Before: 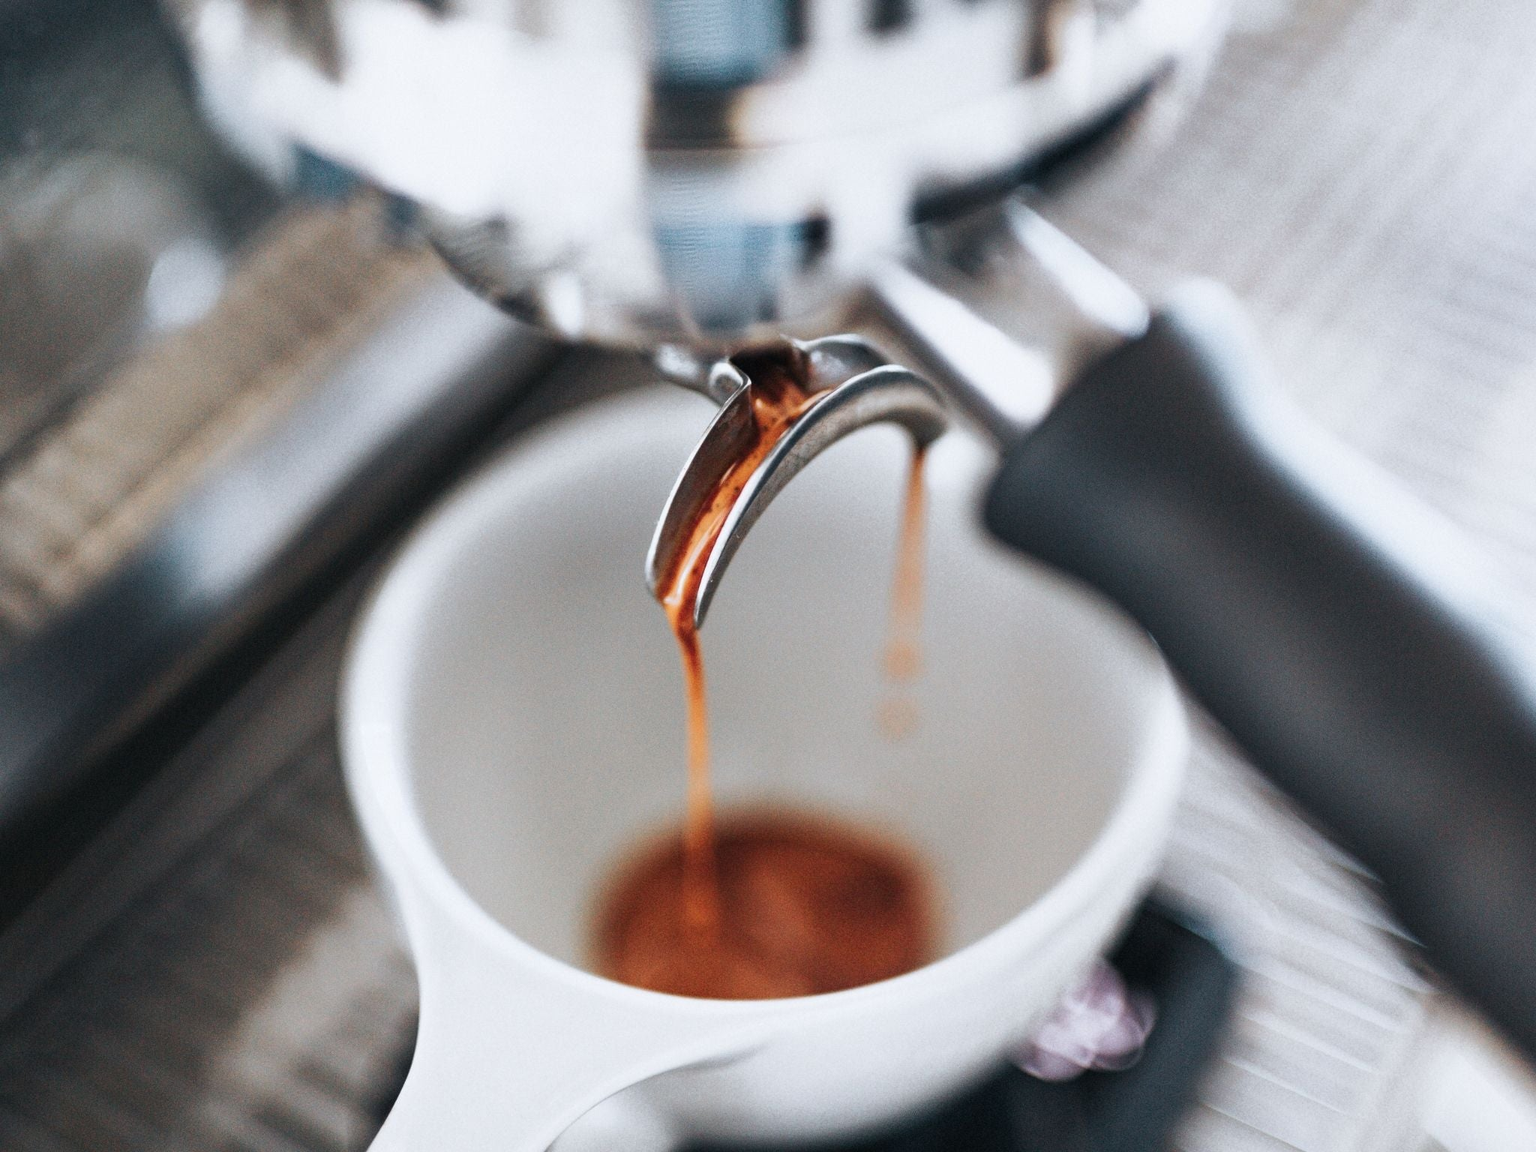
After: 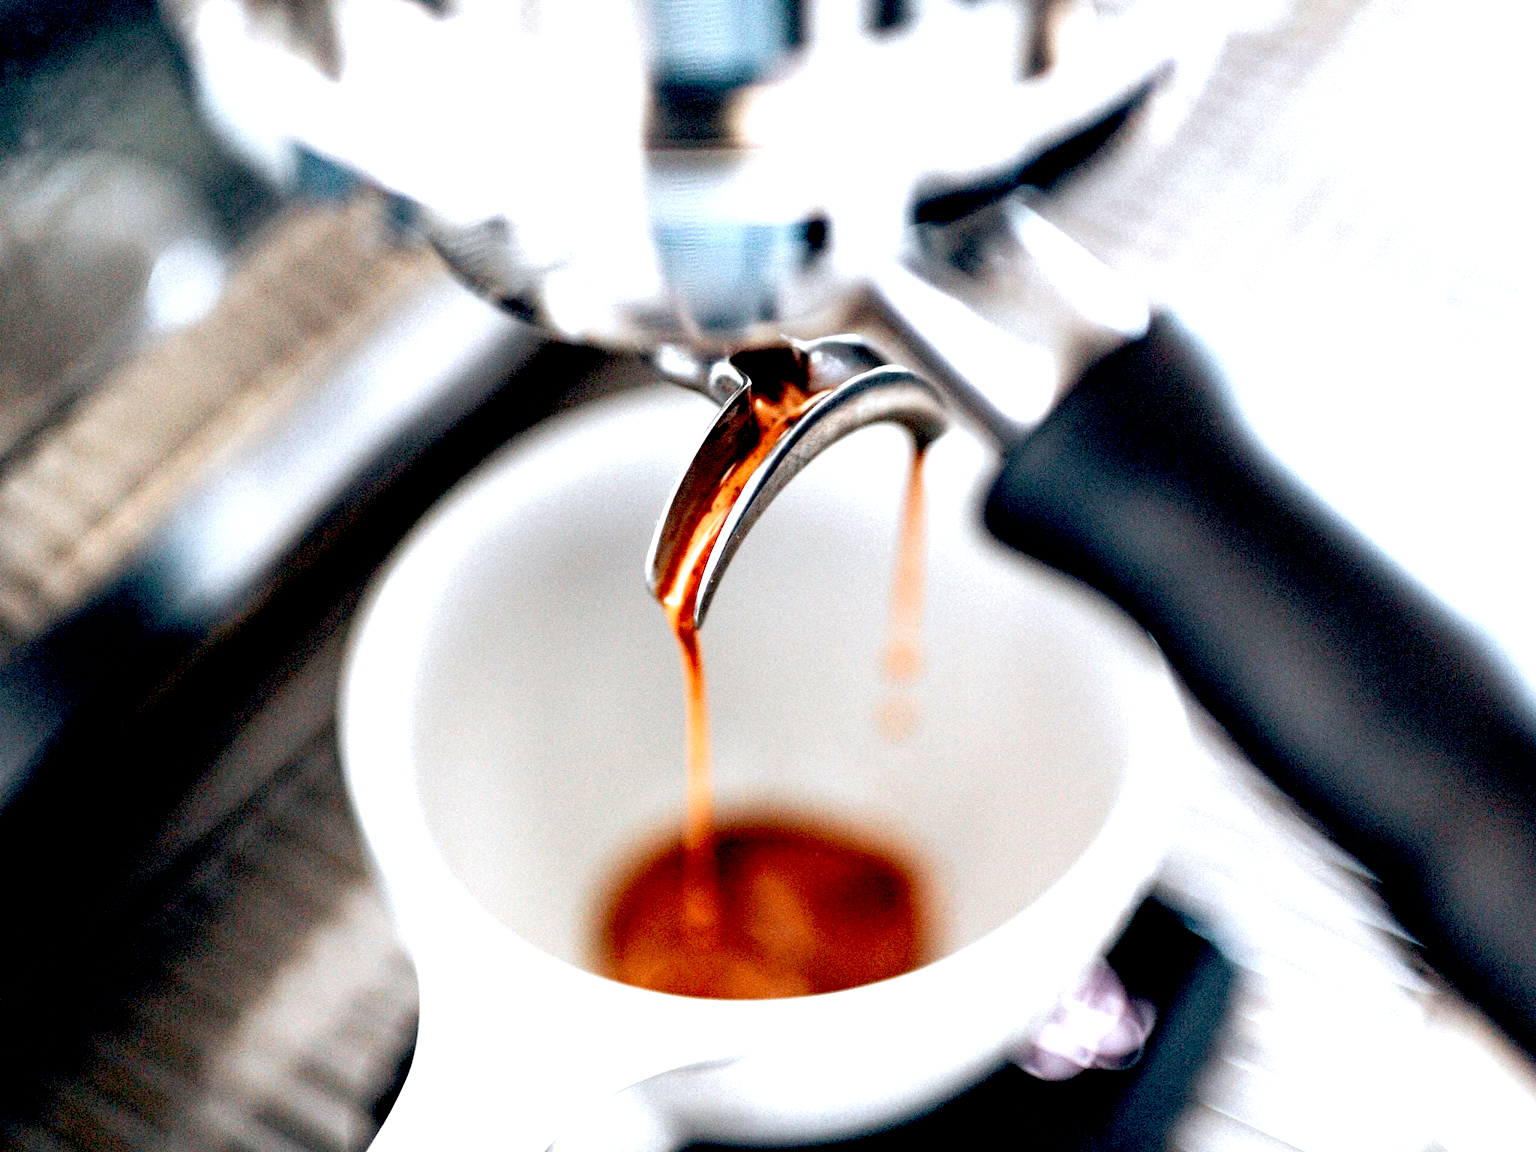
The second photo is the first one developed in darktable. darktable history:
exposure: black level correction 0.035, exposure 0.9 EV, compensate highlight preservation false
